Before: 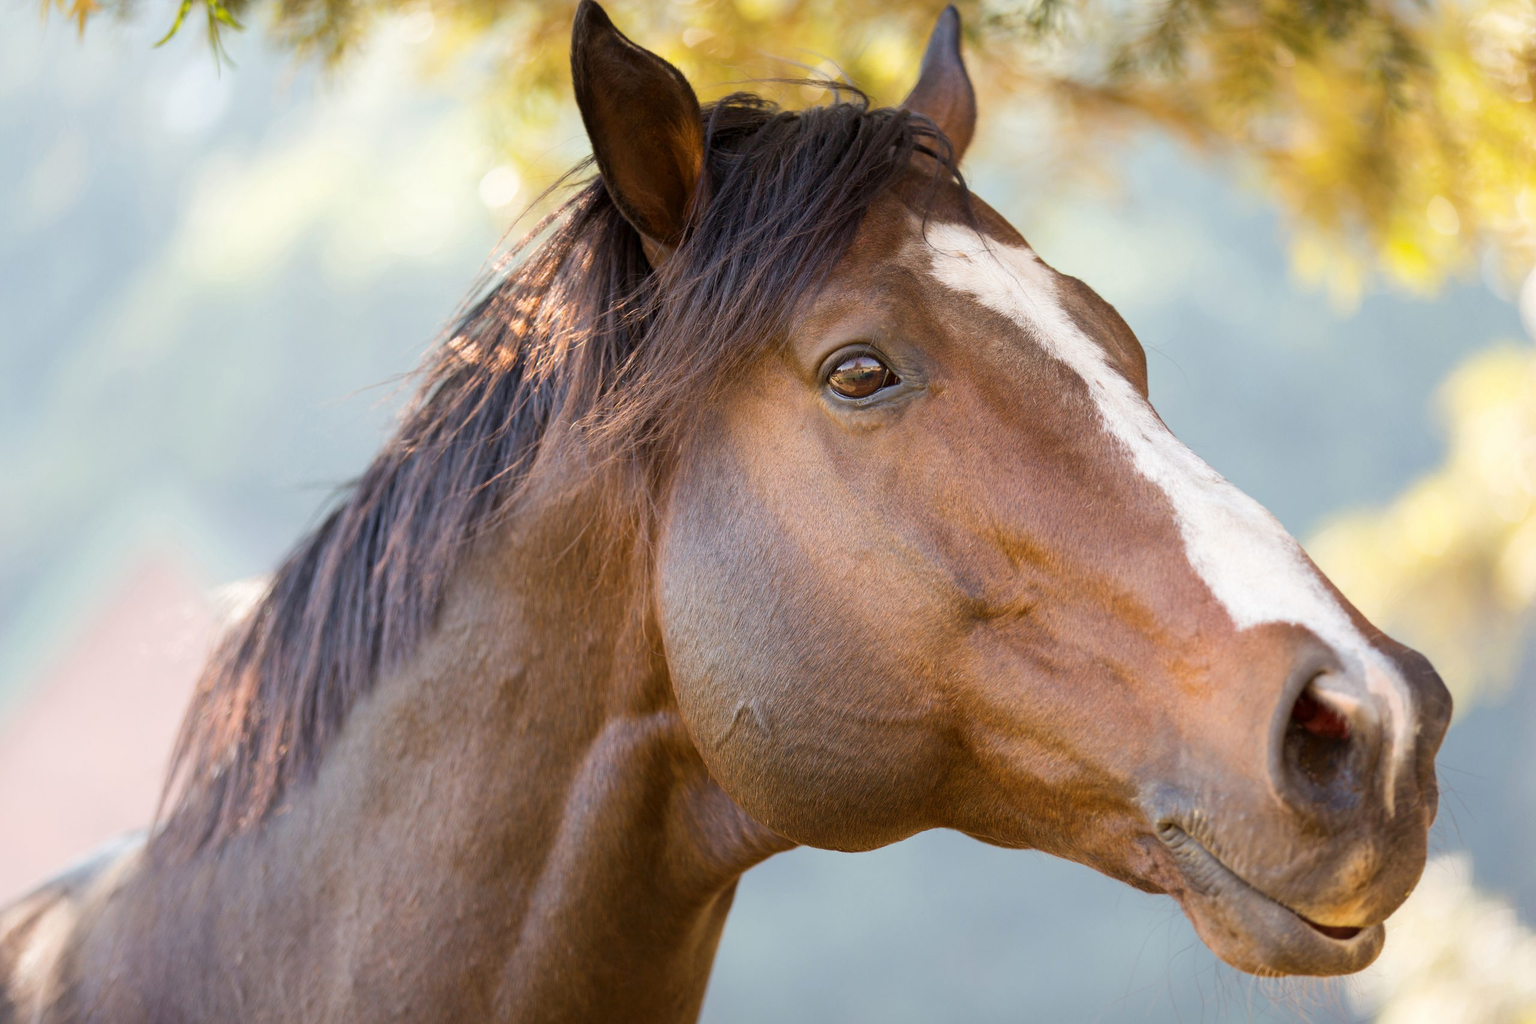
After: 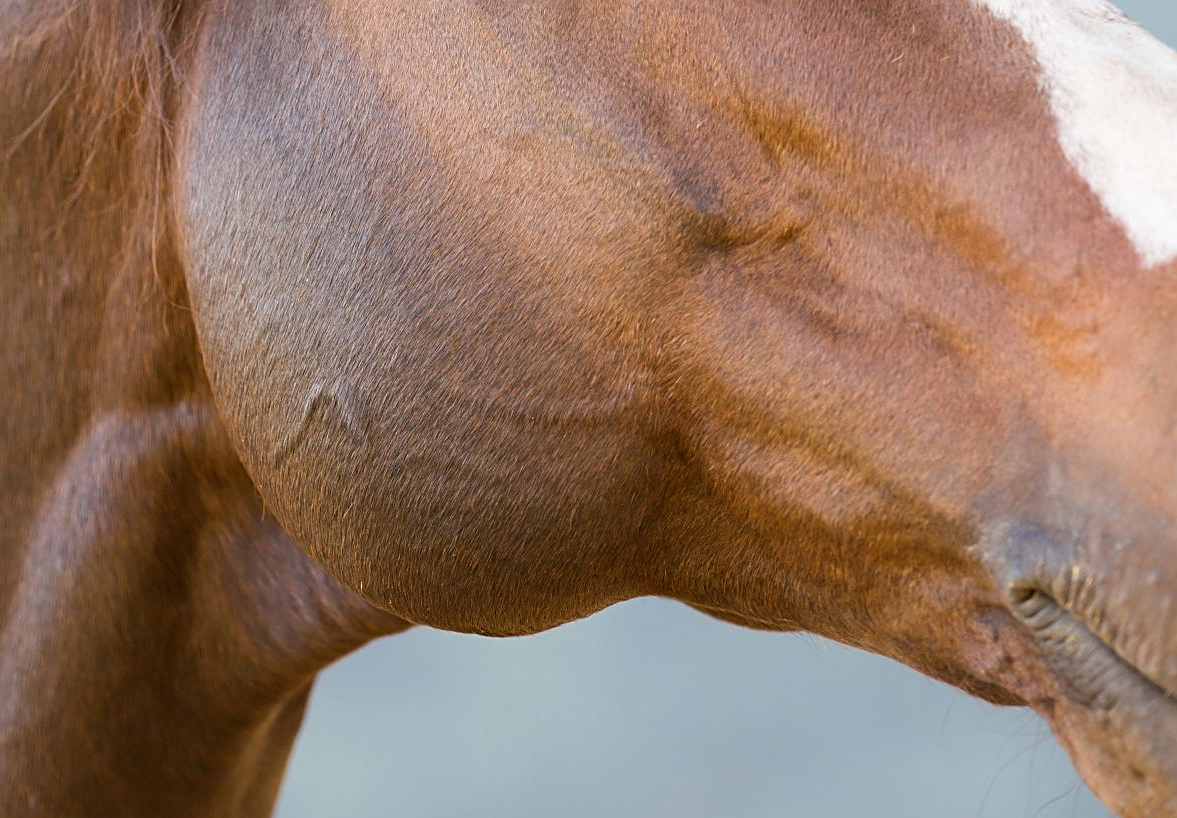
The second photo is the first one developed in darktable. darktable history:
sharpen: on, module defaults
crop: left 35.881%, top 45.935%, right 18.109%, bottom 6.101%
